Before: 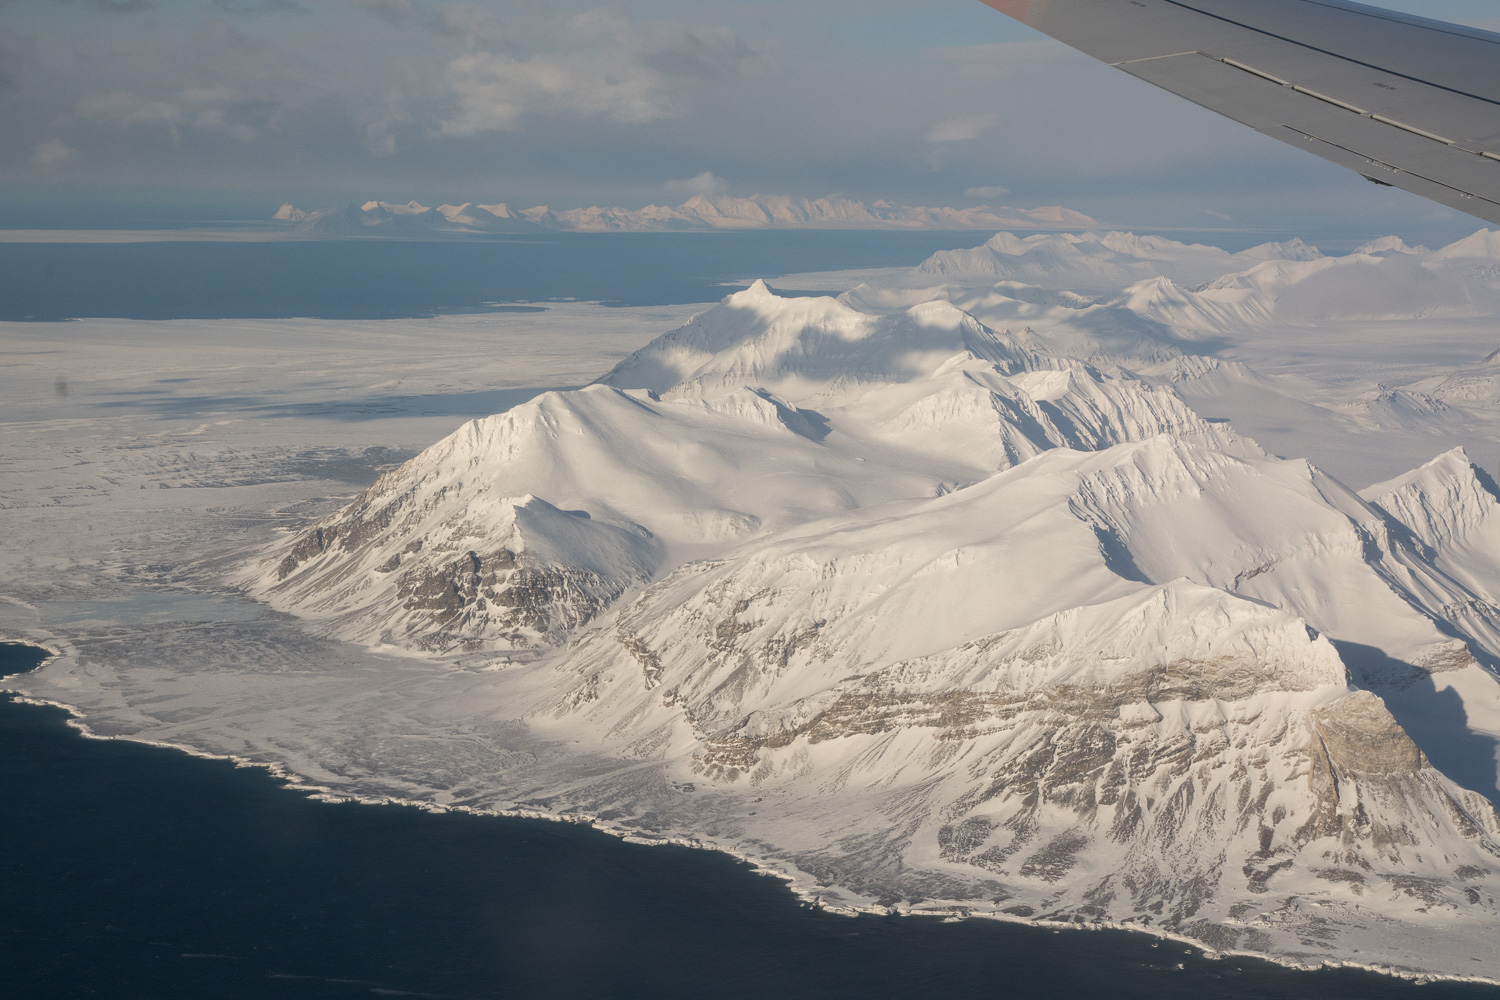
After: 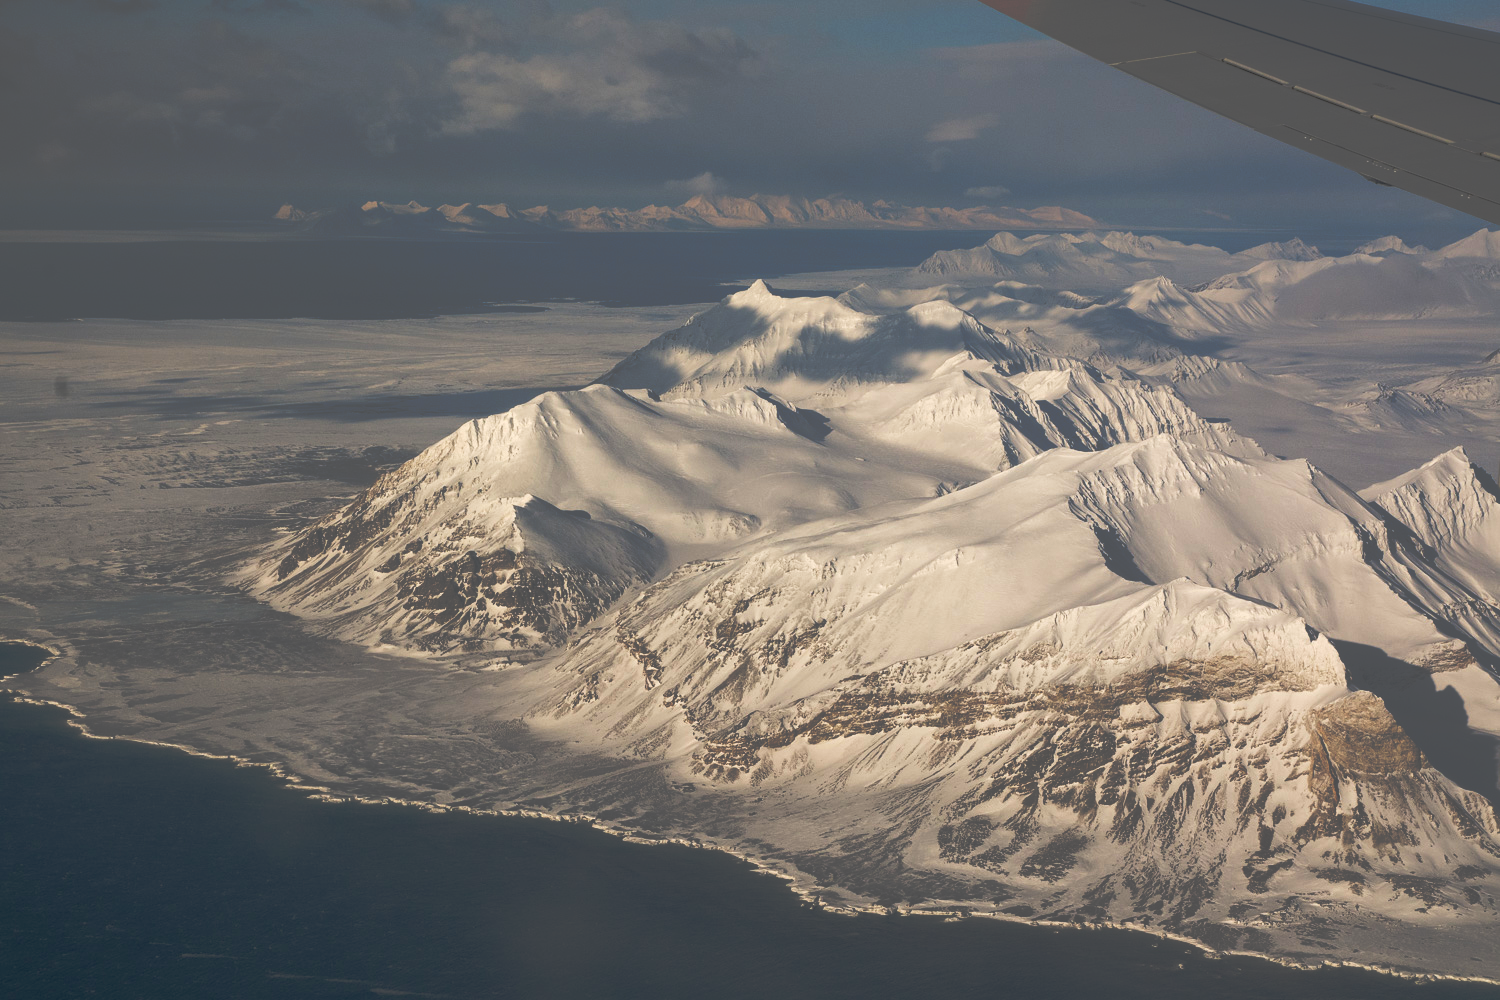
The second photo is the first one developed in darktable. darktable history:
exposure: black level correction 0, exposure 0.2 EV, compensate exposure bias true, compensate highlight preservation false
tone curve: curves: ch0 [(0, 0) (0.003, 0.032) (0.53, 0.368) (0.901, 0.866) (1, 1)], preserve colors none
